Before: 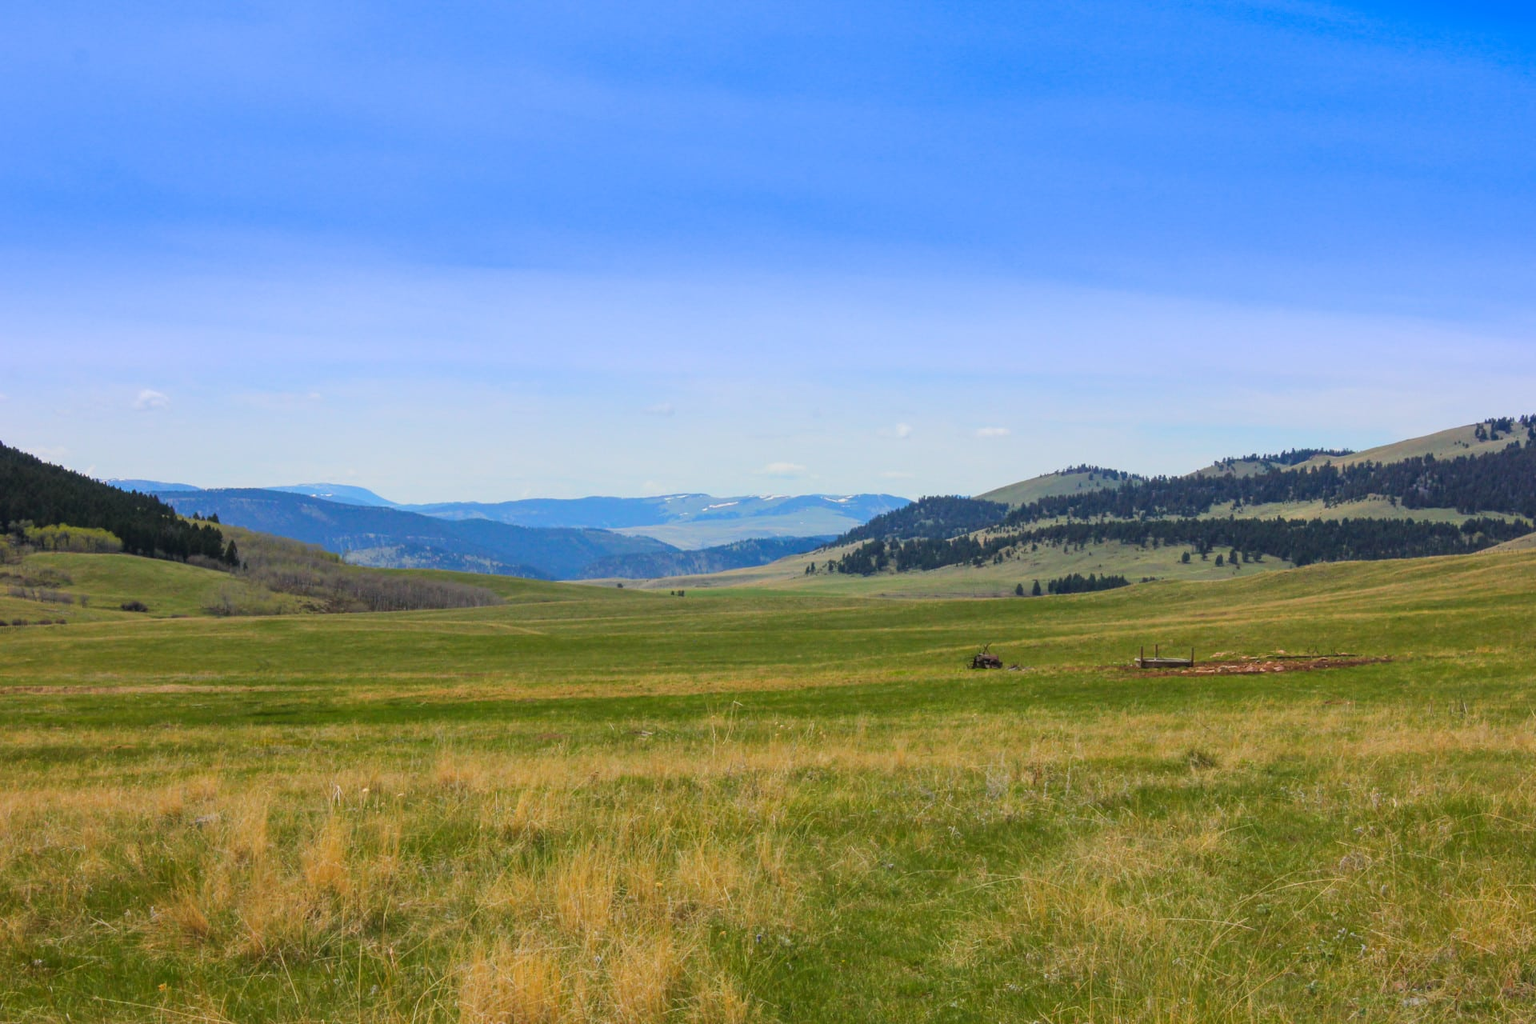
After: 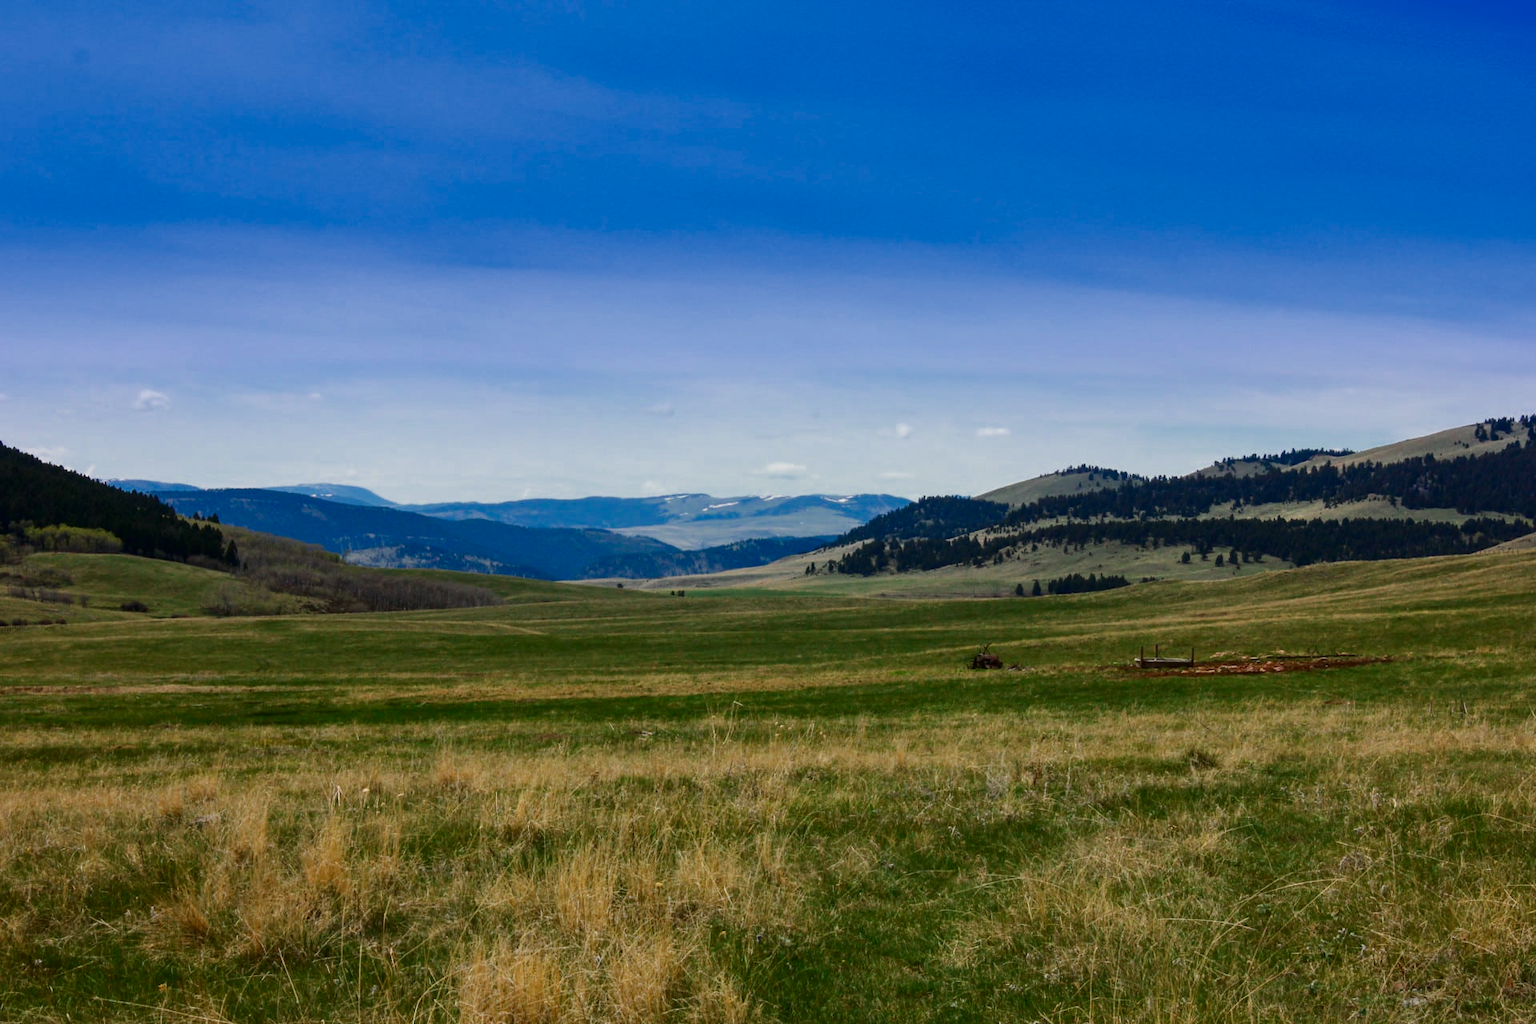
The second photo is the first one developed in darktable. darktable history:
color zones: curves: ch0 [(0, 0.5) (0.125, 0.4) (0.25, 0.5) (0.375, 0.4) (0.5, 0.4) (0.625, 0.35) (0.75, 0.35) (0.875, 0.5)]; ch1 [(0, 0.35) (0.125, 0.45) (0.25, 0.35) (0.375, 0.35) (0.5, 0.35) (0.625, 0.35) (0.75, 0.45) (0.875, 0.35)]; ch2 [(0, 0.6) (0.125, 0.5) (0.25, 0.5) (0.375, 0.6) (0.5, 0.6) (0.625, 0.5) (0.75, 0.5) (0.875, 0.5)]
contrast brightness saturation: contrast 0.193, brightness -0.232, saturation 0.106
